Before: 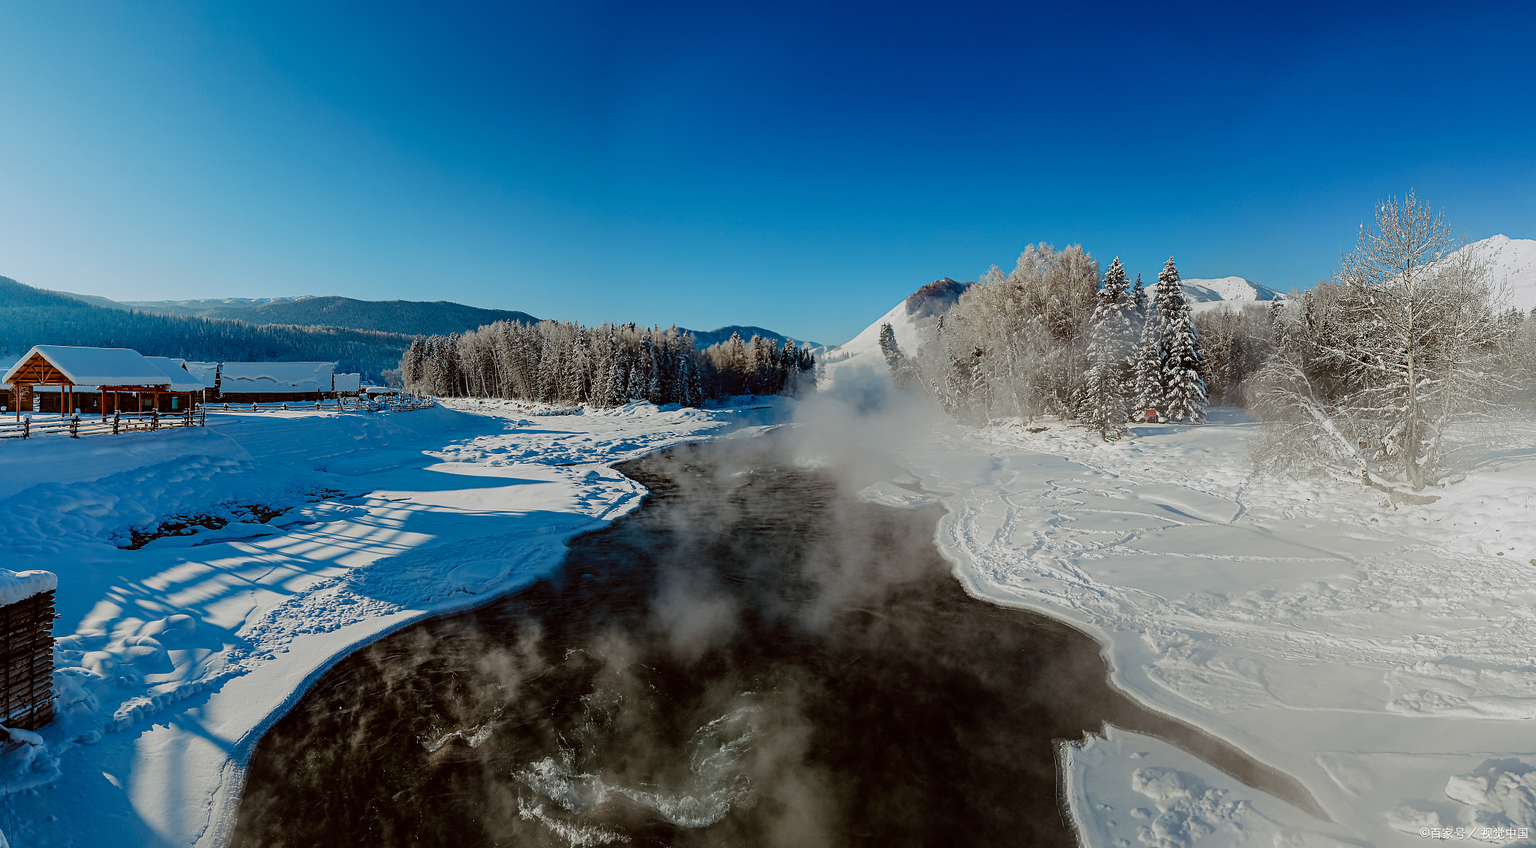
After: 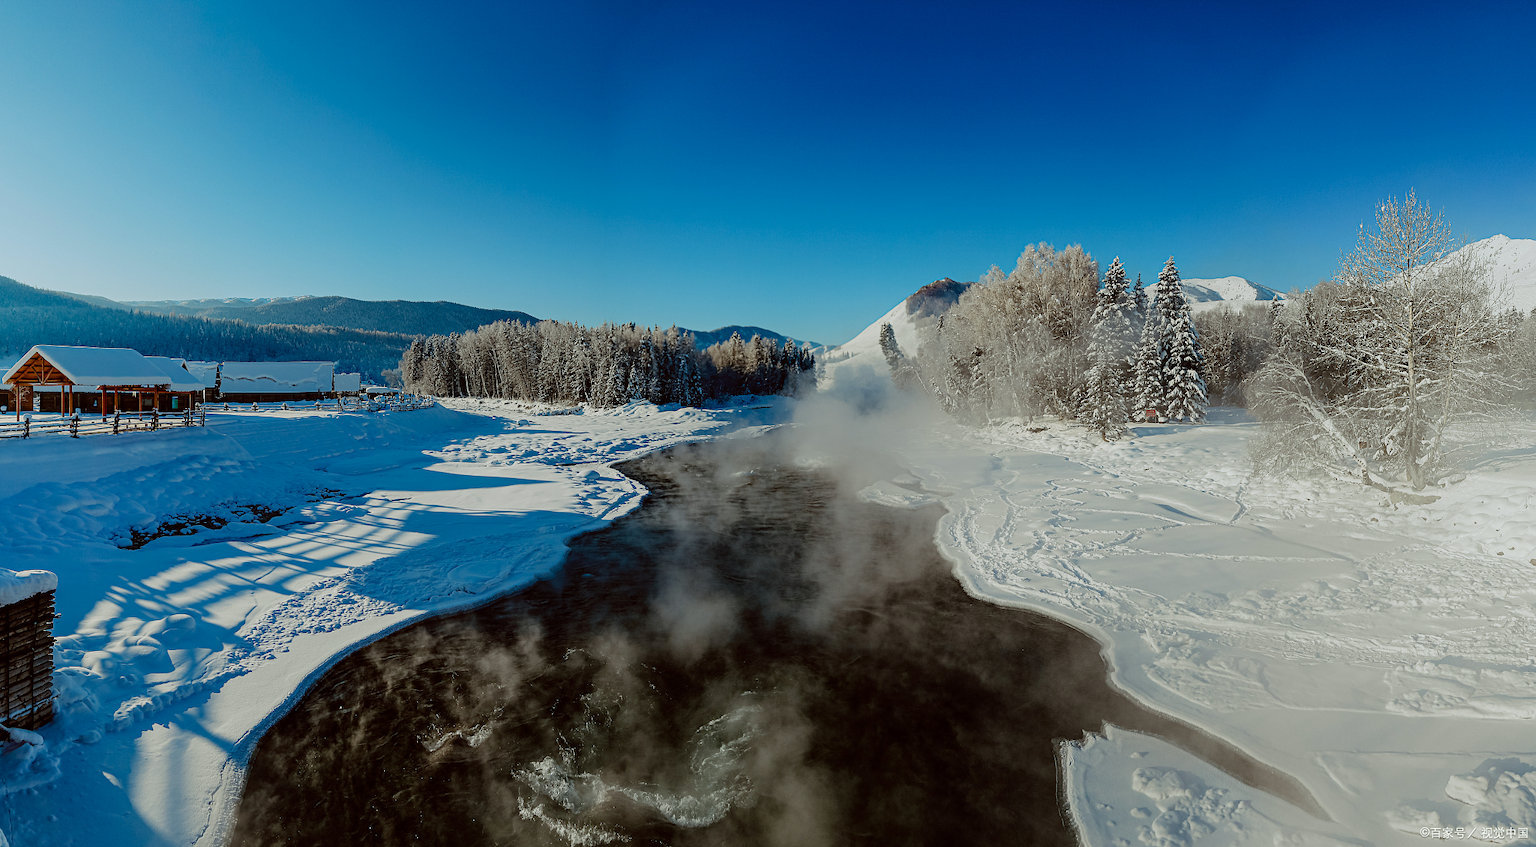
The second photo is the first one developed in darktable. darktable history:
color correction: highlights a* -2.57, highlights b* 2.37
